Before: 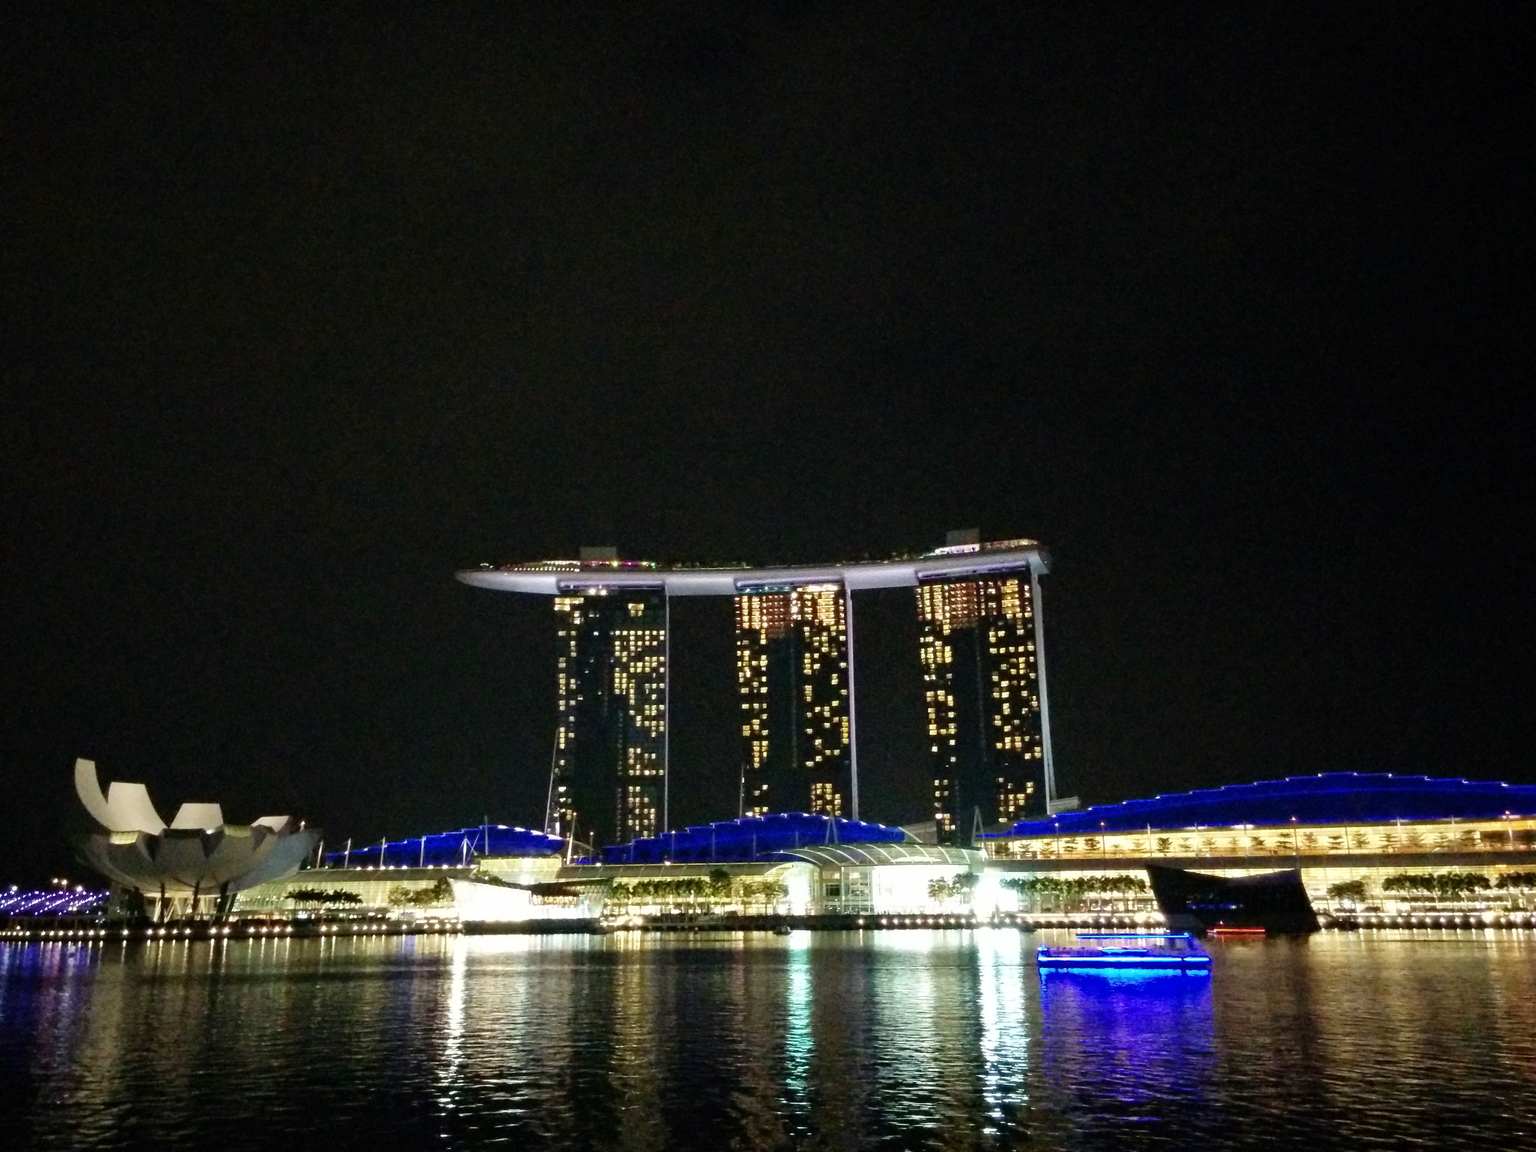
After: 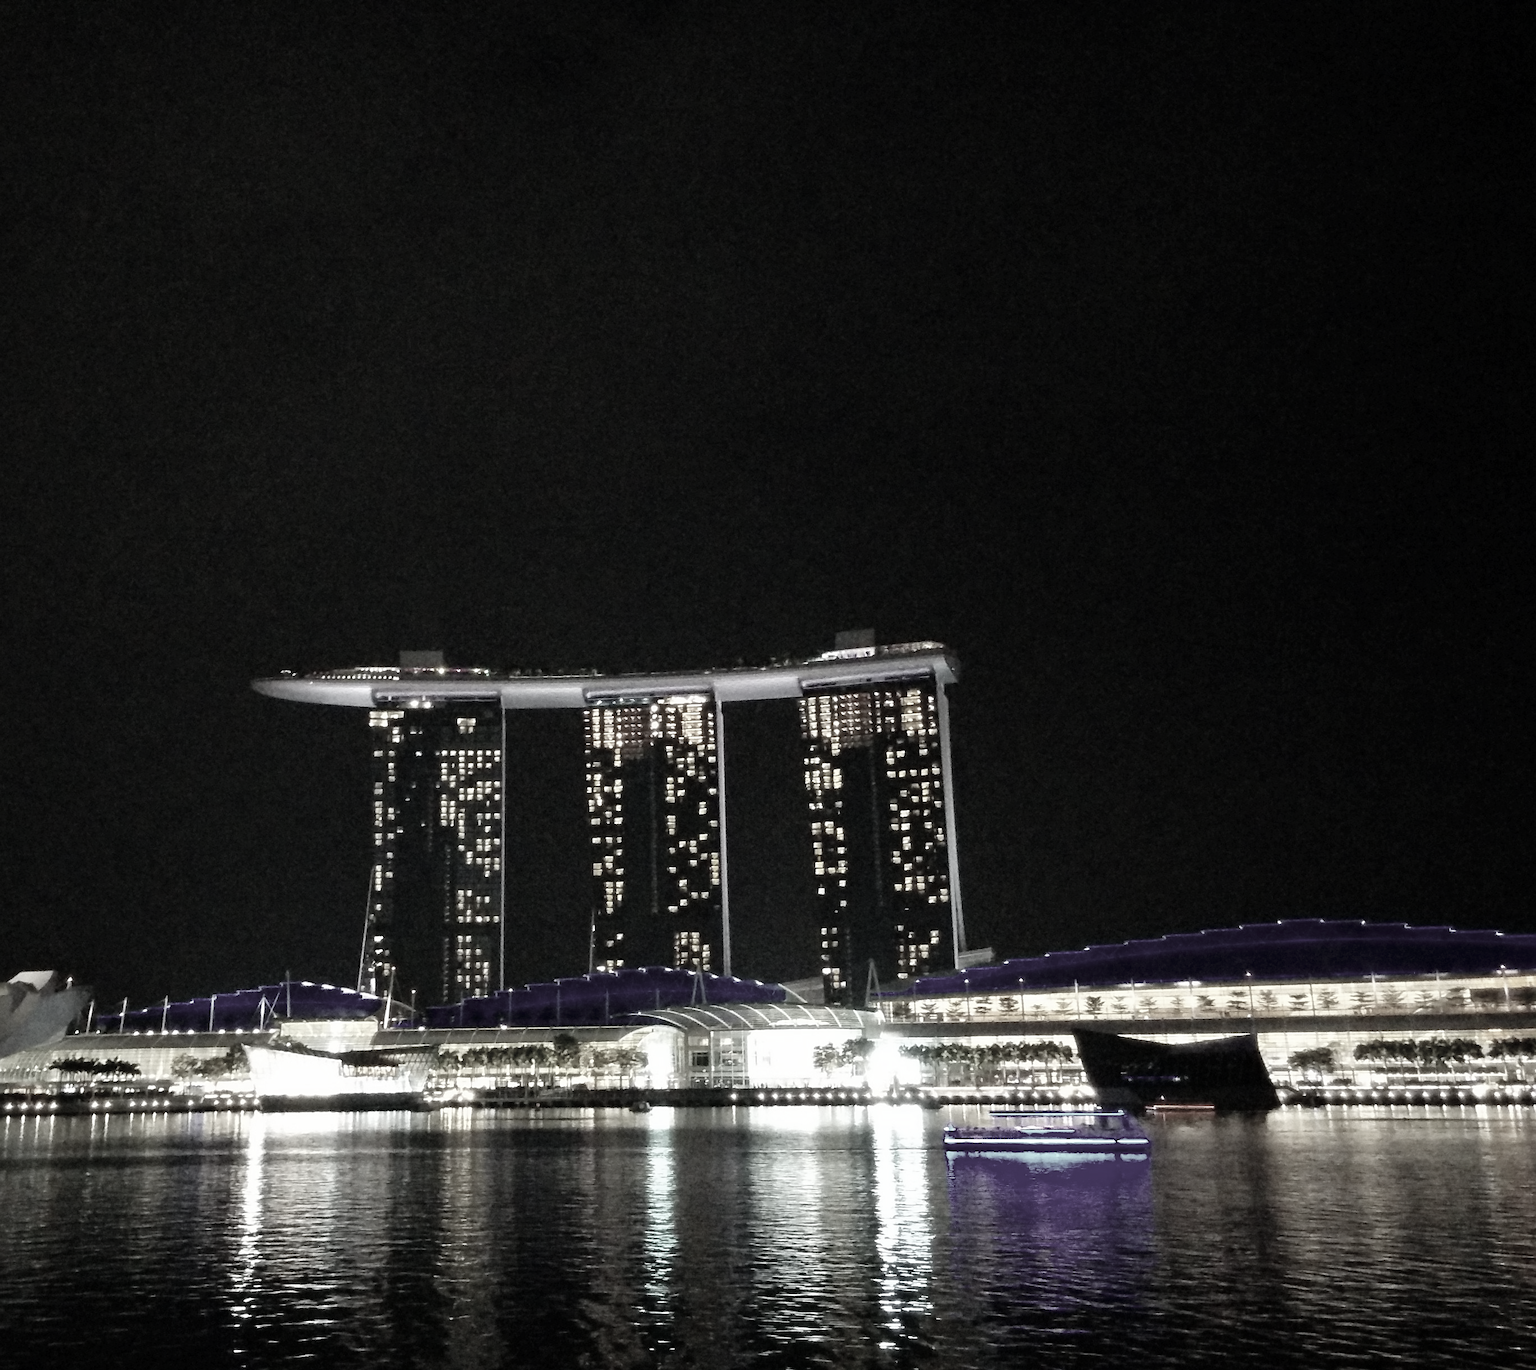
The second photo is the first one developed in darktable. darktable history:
crop: left 15.927%
sharpen: amount 0.207
color correction: highlights b* 0, saturation 0.208
